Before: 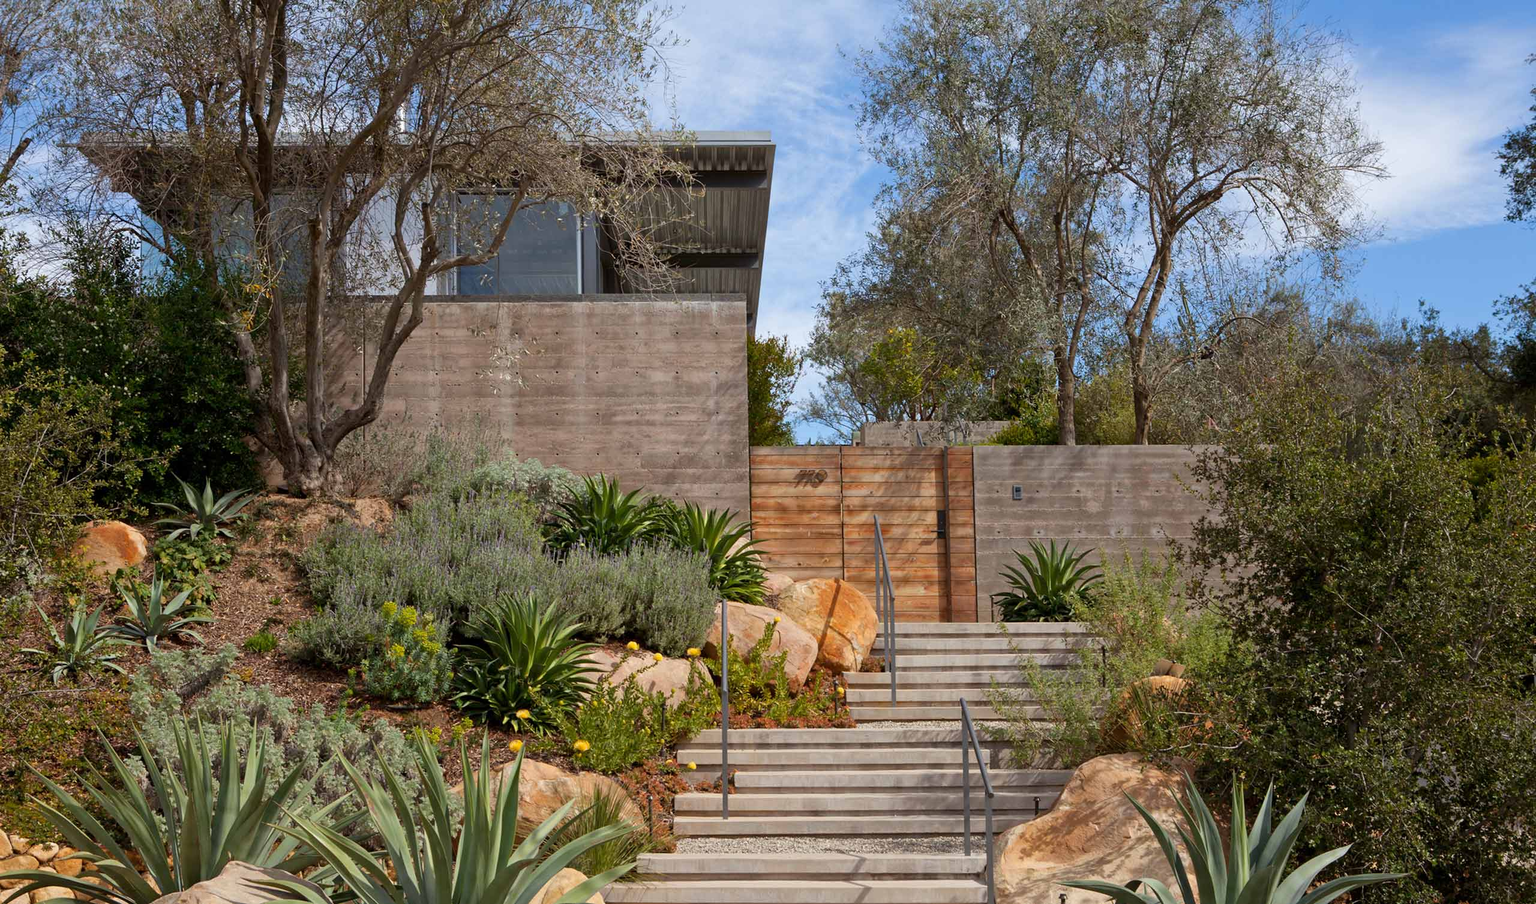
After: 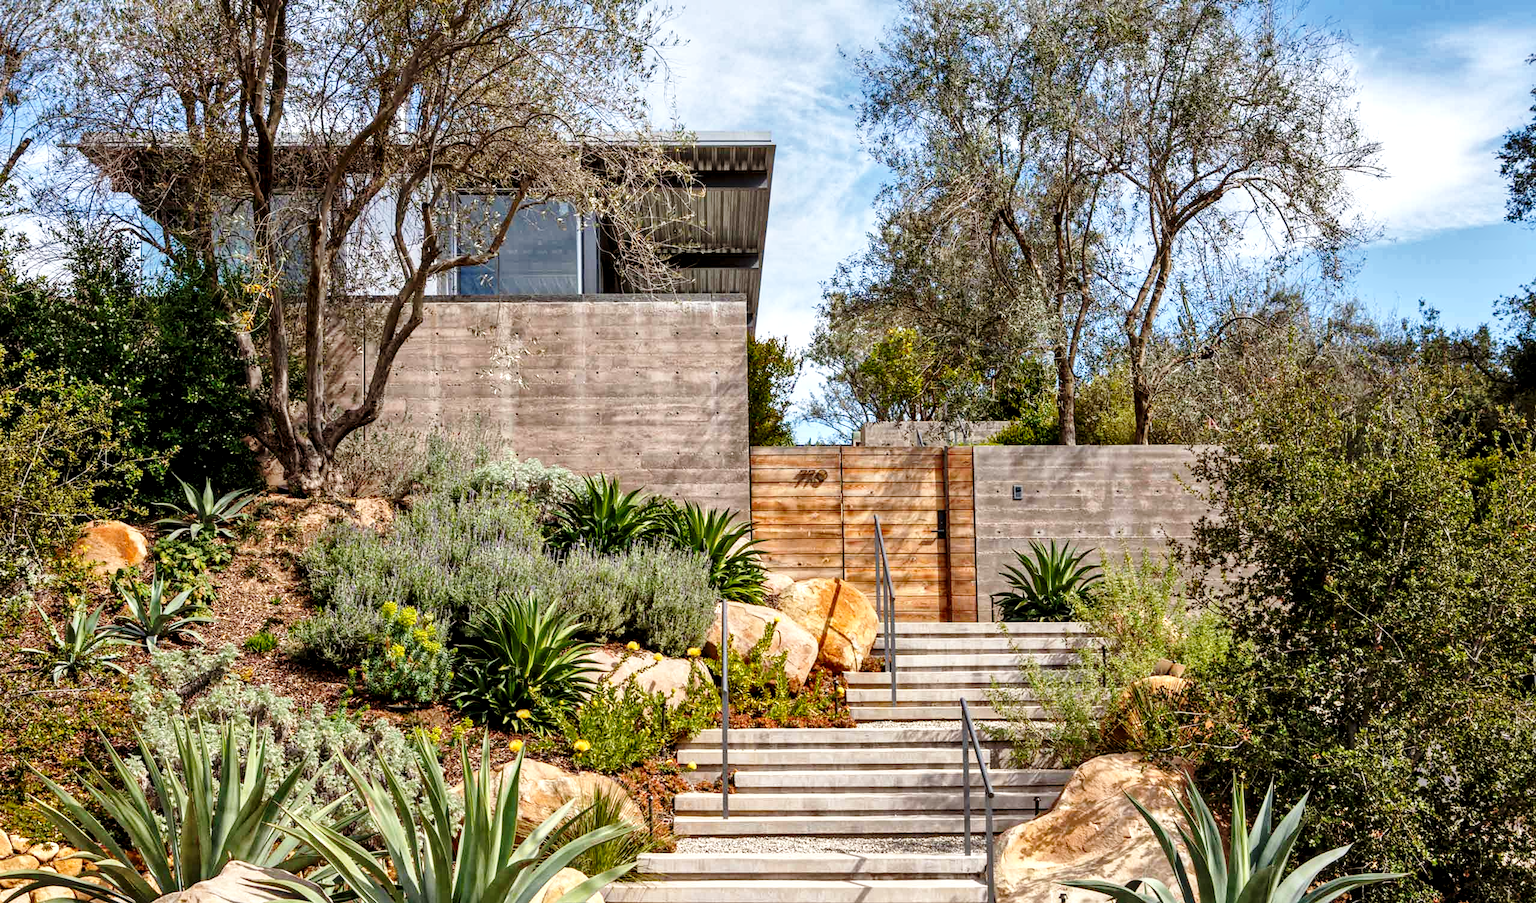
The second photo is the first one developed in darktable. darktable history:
local contrast: detail 150%
base curve: curves: ch0 [(0, 0) (0.028, 0.03) (0.121, 0.232) (0.46, 0.748) (0.859, 0.968) (1, 1)], preserve colors none
shadows and highlights: low approximation 0.01, soften with gaussian
